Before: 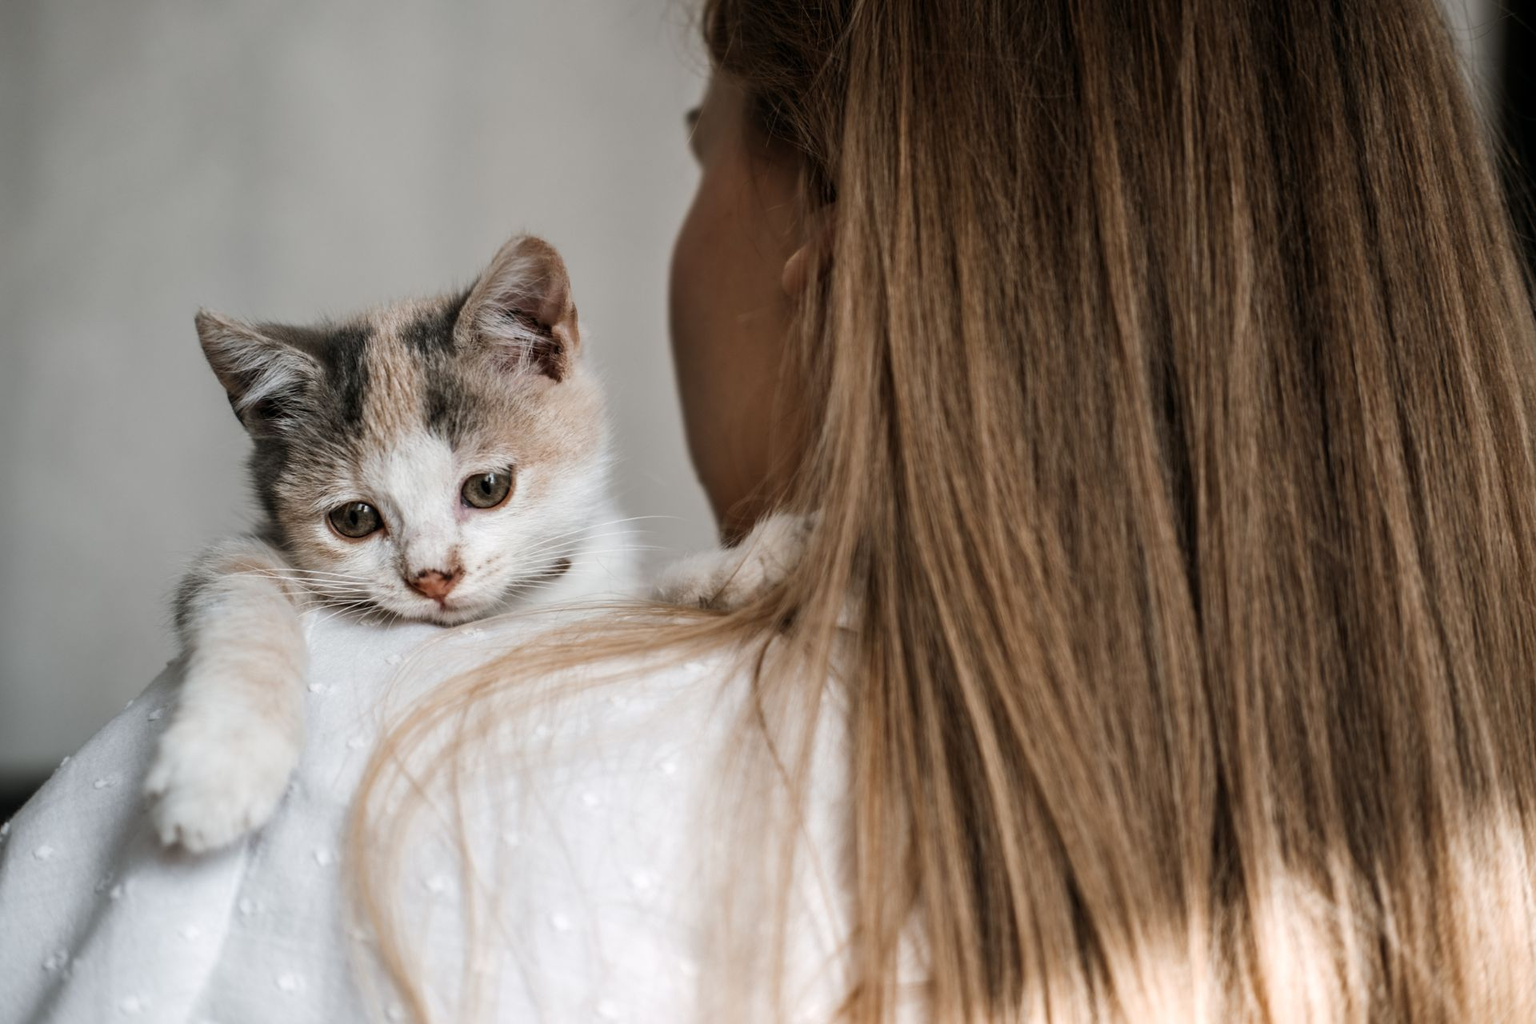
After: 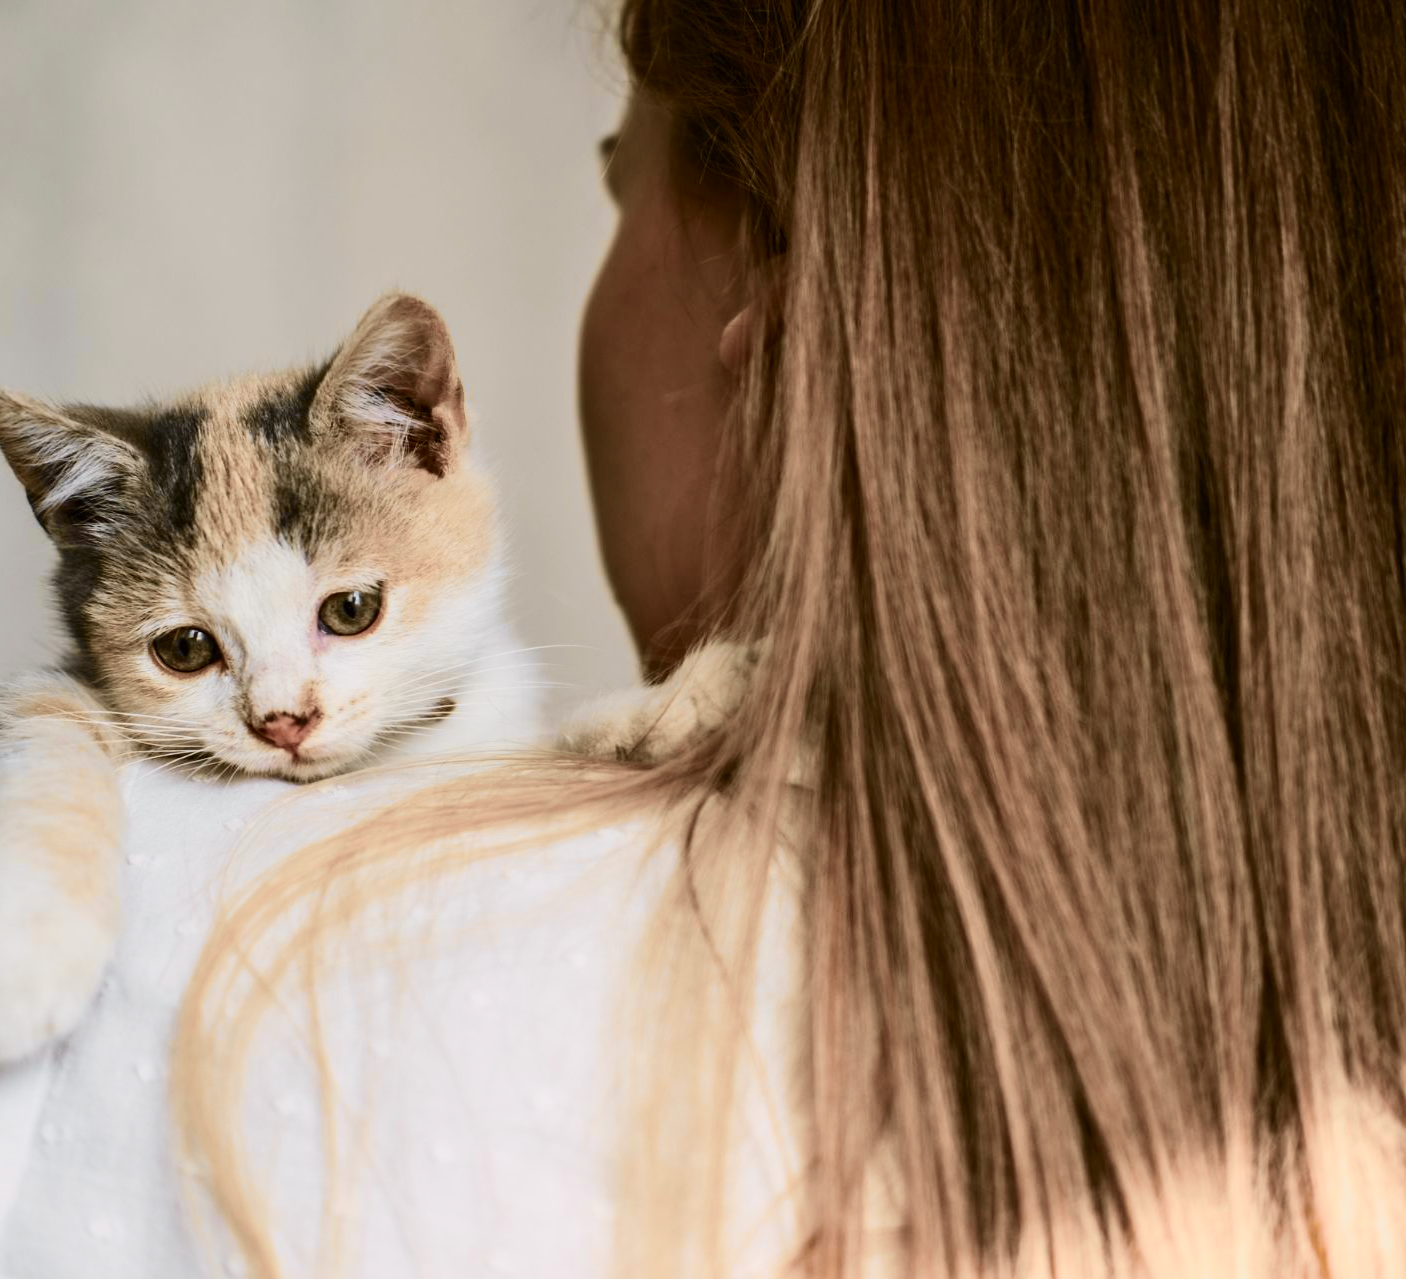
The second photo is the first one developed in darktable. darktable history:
crop: left 13.443%, right 13.31%
tone curve: curves: ch0 [(0, 0.006) (0.184, 0.172) (0.405, 0.46) (0.456, 0.528) (0.634, 0.728) (0.877, 0.89) (0.984, 0.935)]; ch1 [(0, 0) (0.443, 0.43) (0.492, 0.495) (0.566, 0.582) (0.595, 0.606) (0.608, 0.609) (0.65, 0.677) (1, 1)]; ch2 [(0, 0) (0.33, 0.301) (0.421, 0.443) (0.447, 0.489) (0.492, 0.495) (0.537, 0.583) (0.586, 0.591) (0.663, 0.686) (1, 1)], color space Lab, independent channels, preserve colors none
